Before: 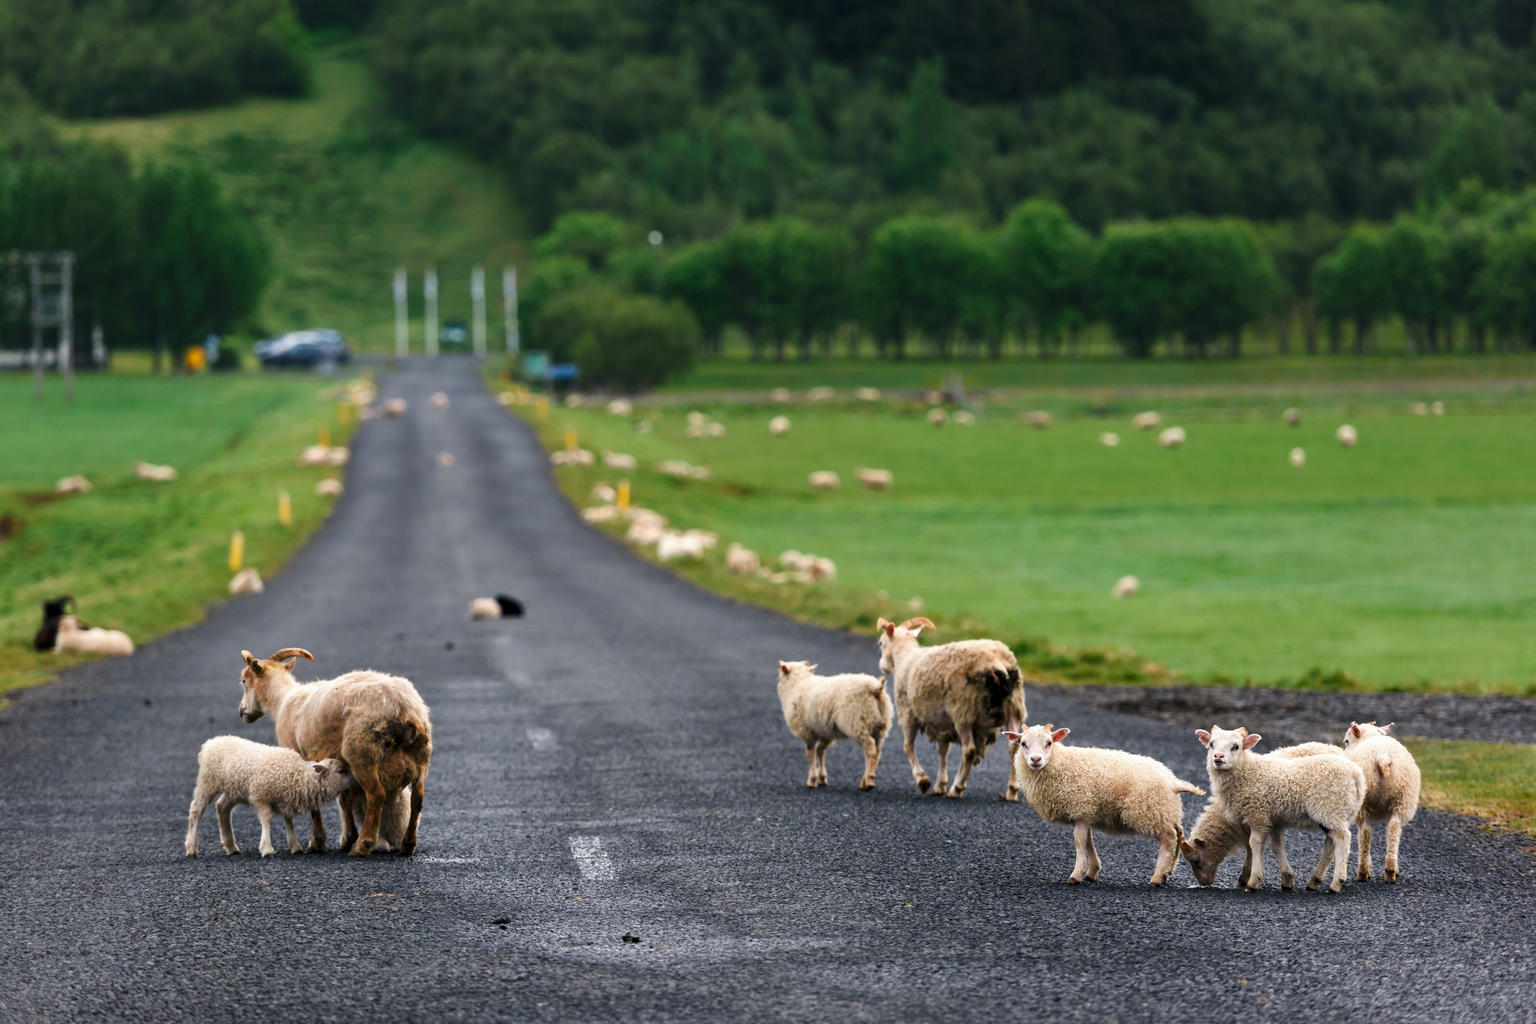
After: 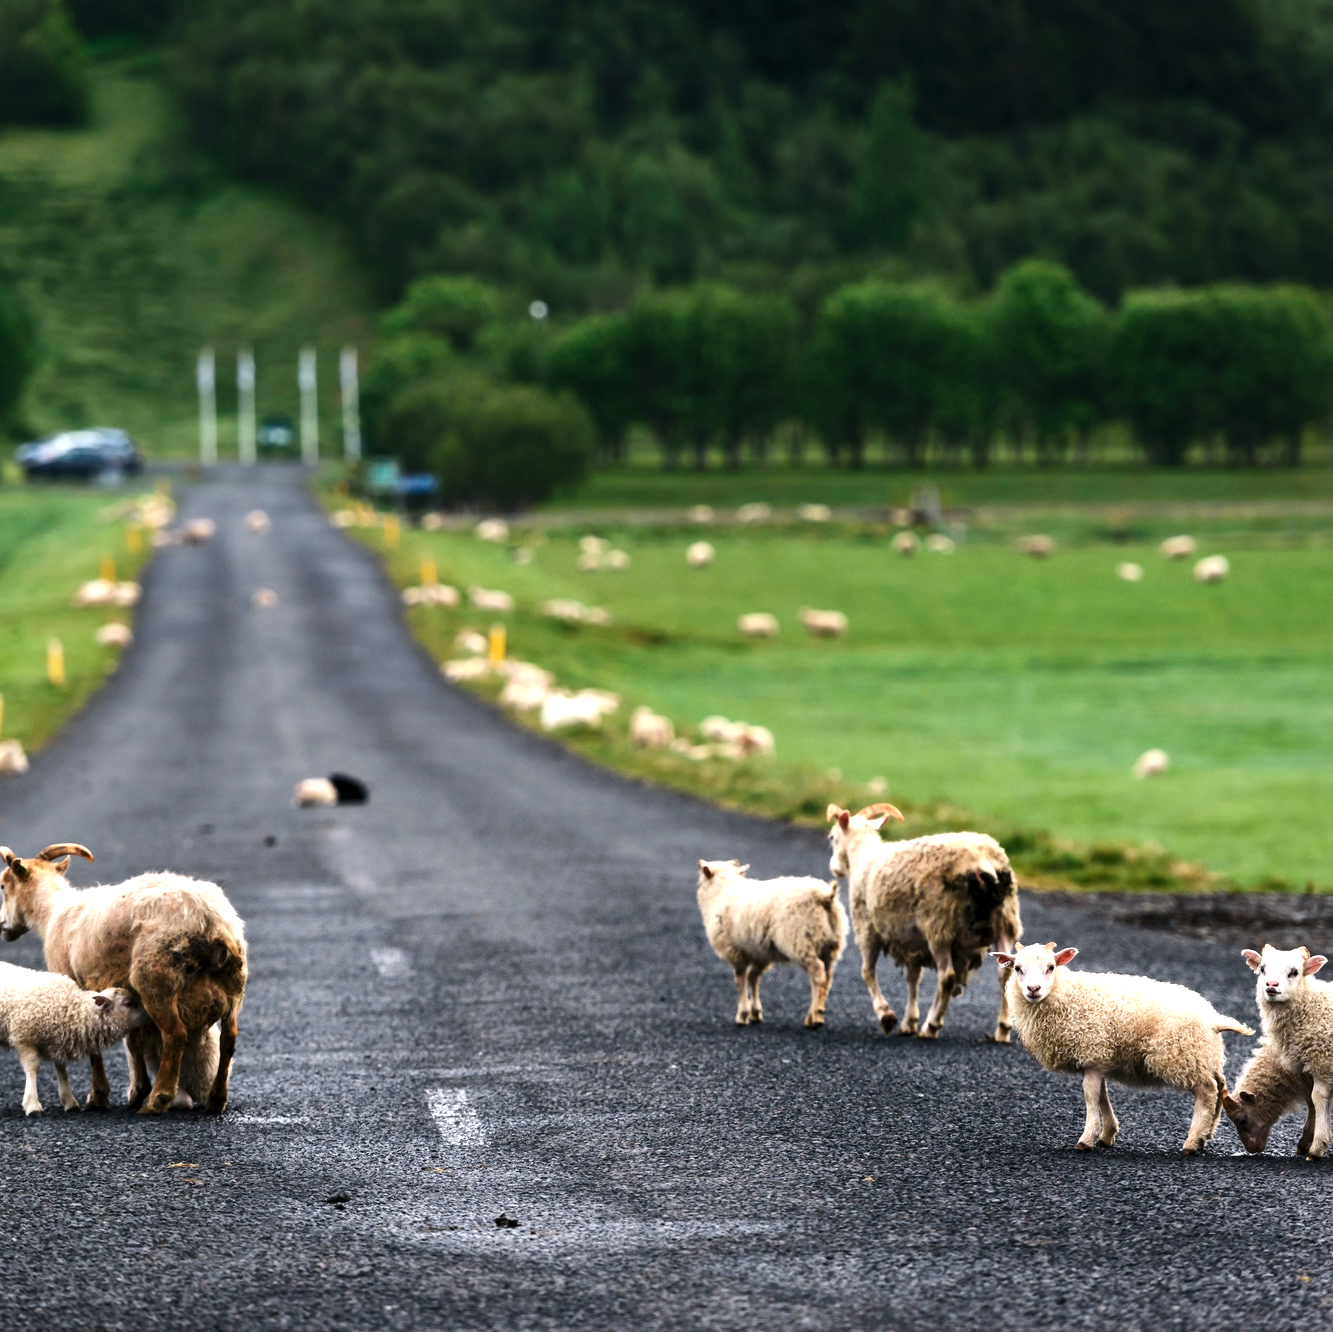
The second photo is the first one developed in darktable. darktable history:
crop and rotate: left 15.754%, right 17.579%
tone equalizer: -8 EV -0.75 EV, -7 EV -0.7 EV, -6 EV -0.6 EV, -5 EV -0.4 EV, -3 EV 0.4 EV, -2 EV 0.6 EV, -1 EV 0.7 EV, +0 EV 0.75 EV, edges refinement/feathering 500, mask exposure compensation -1.57 EV, preserve details no
